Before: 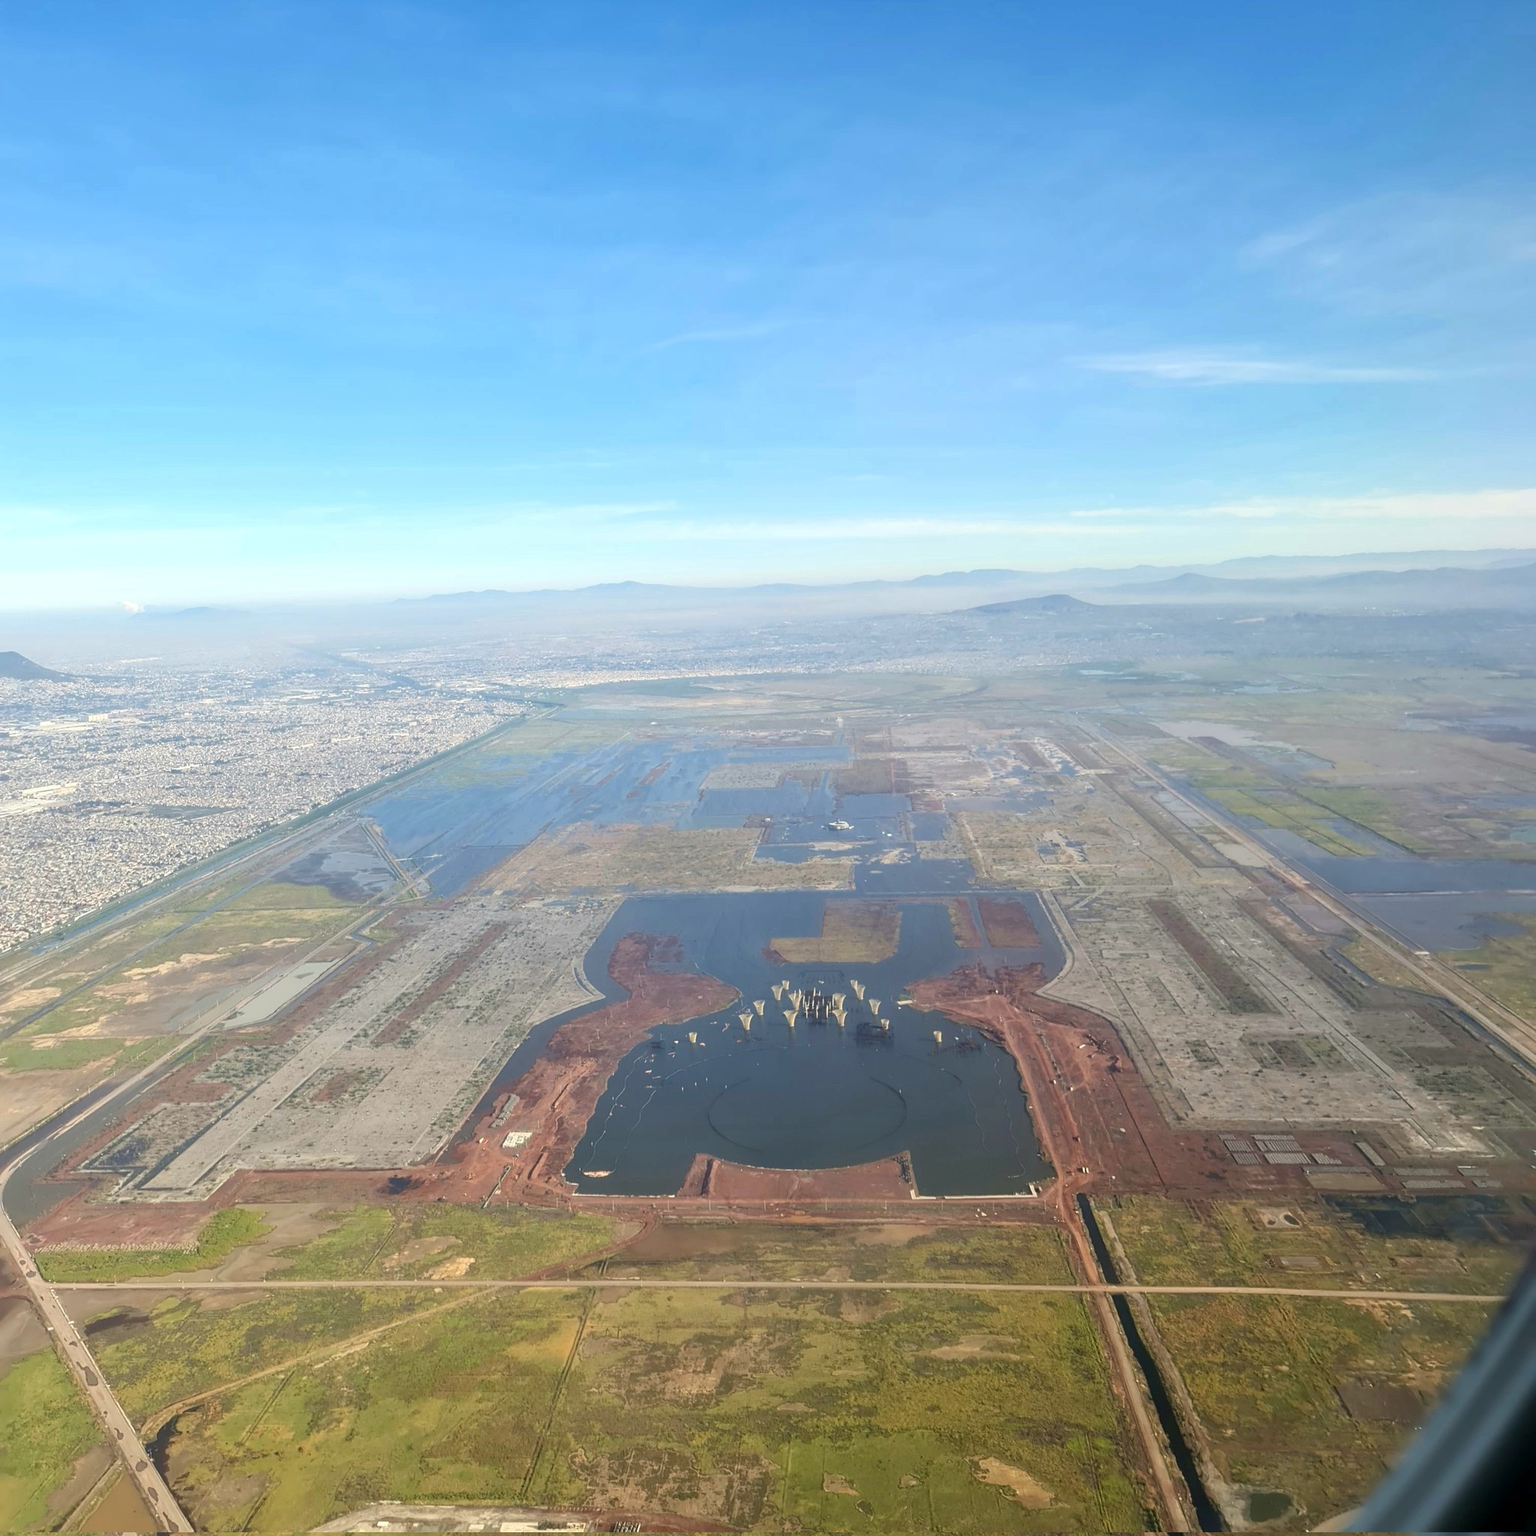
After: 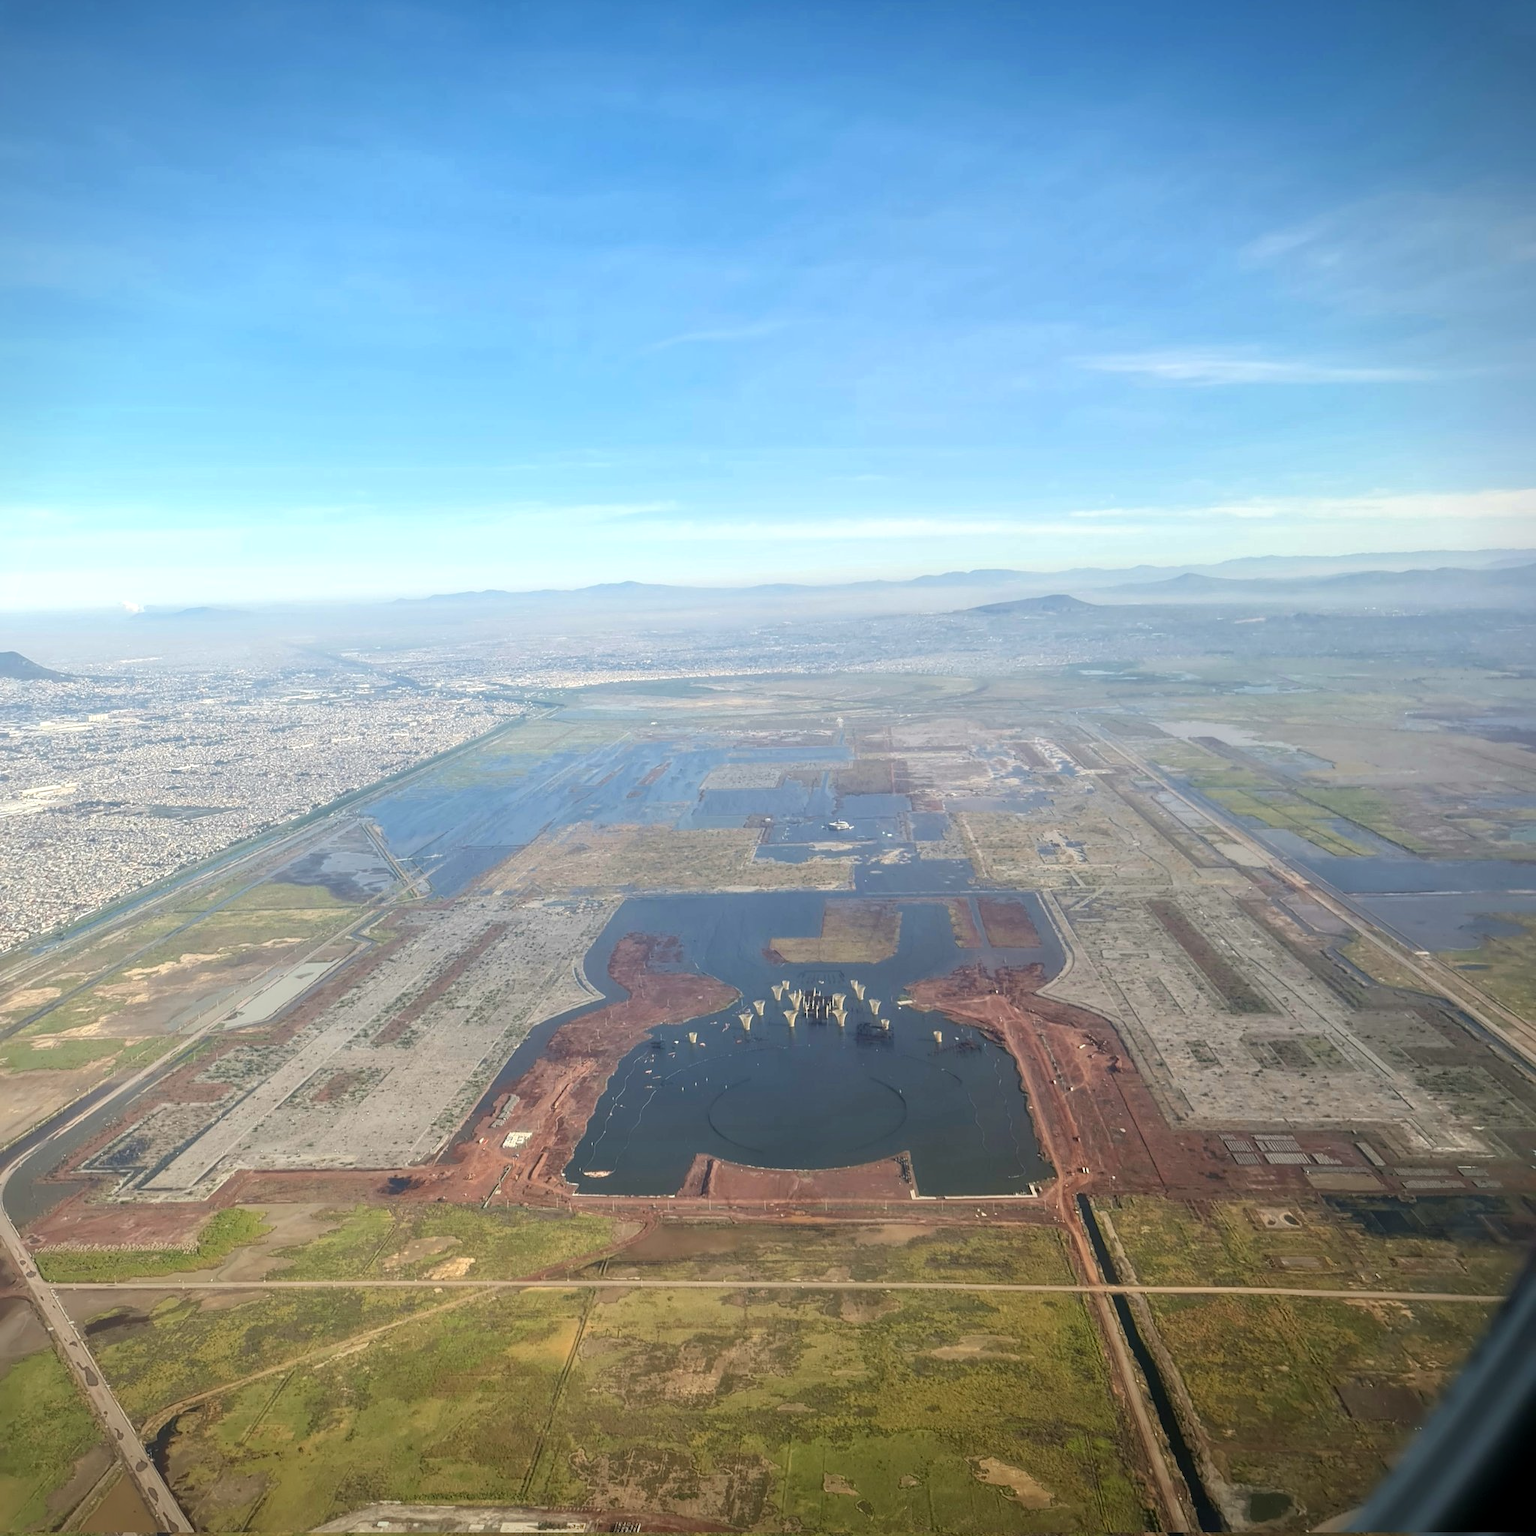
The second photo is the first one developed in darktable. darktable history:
vignetting: fall-off start 97.23%, saturation -0.024, center (-0.033, -0.042), width/height ratio 1.179, unbound false
local contrast: highlights 100%, shadows 100%, detail 120%, midtone range 0.2
